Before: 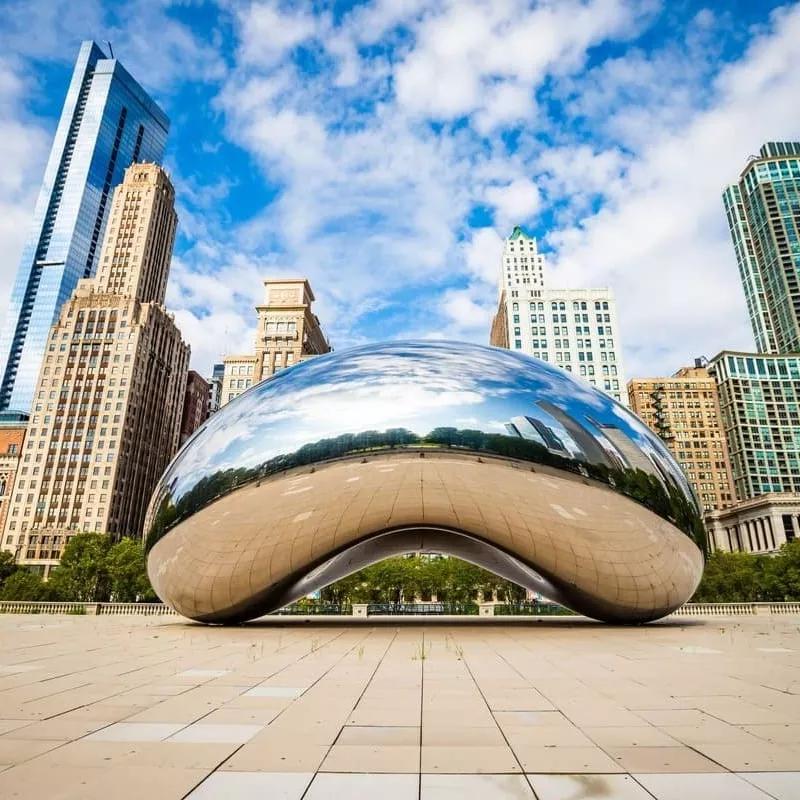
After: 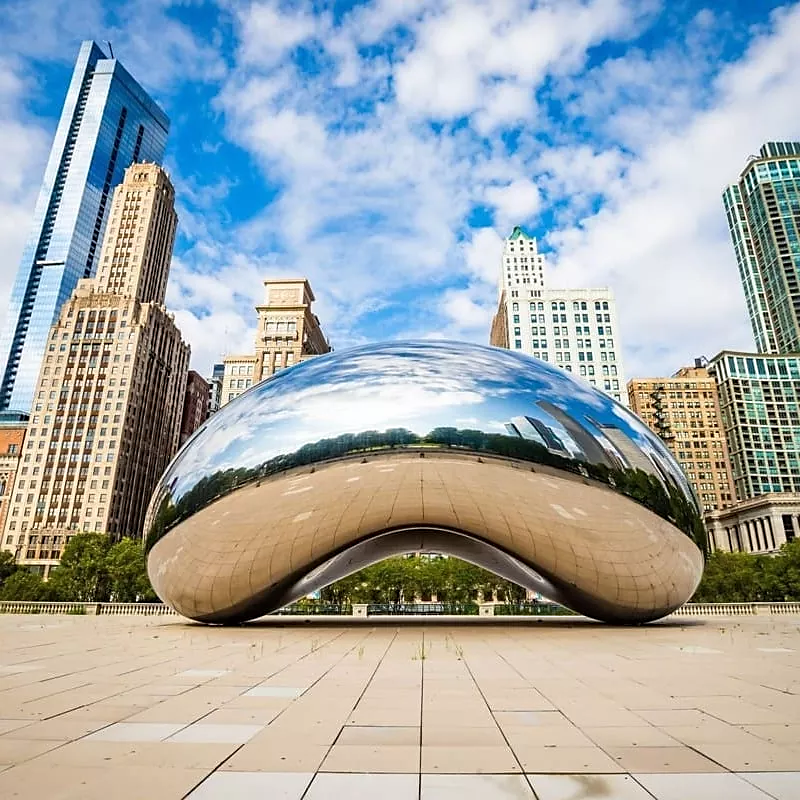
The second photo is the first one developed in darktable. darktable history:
sharpen: radius 1.841, amount 0.399, threshold 1.614
